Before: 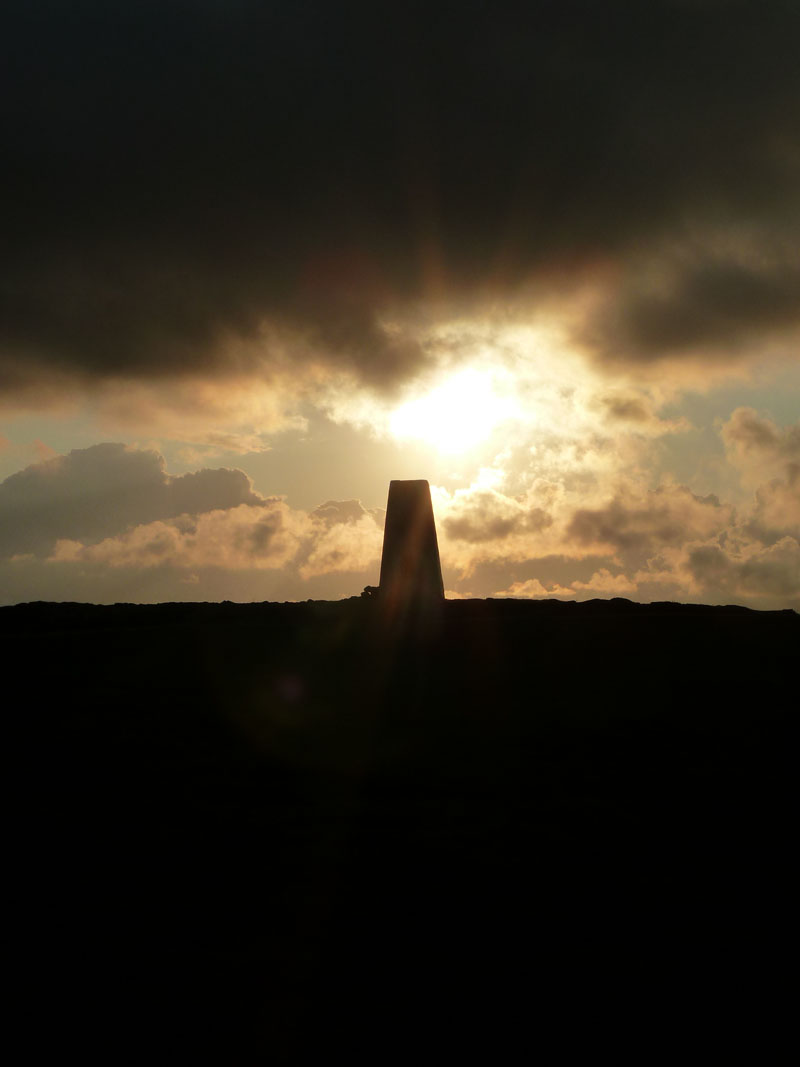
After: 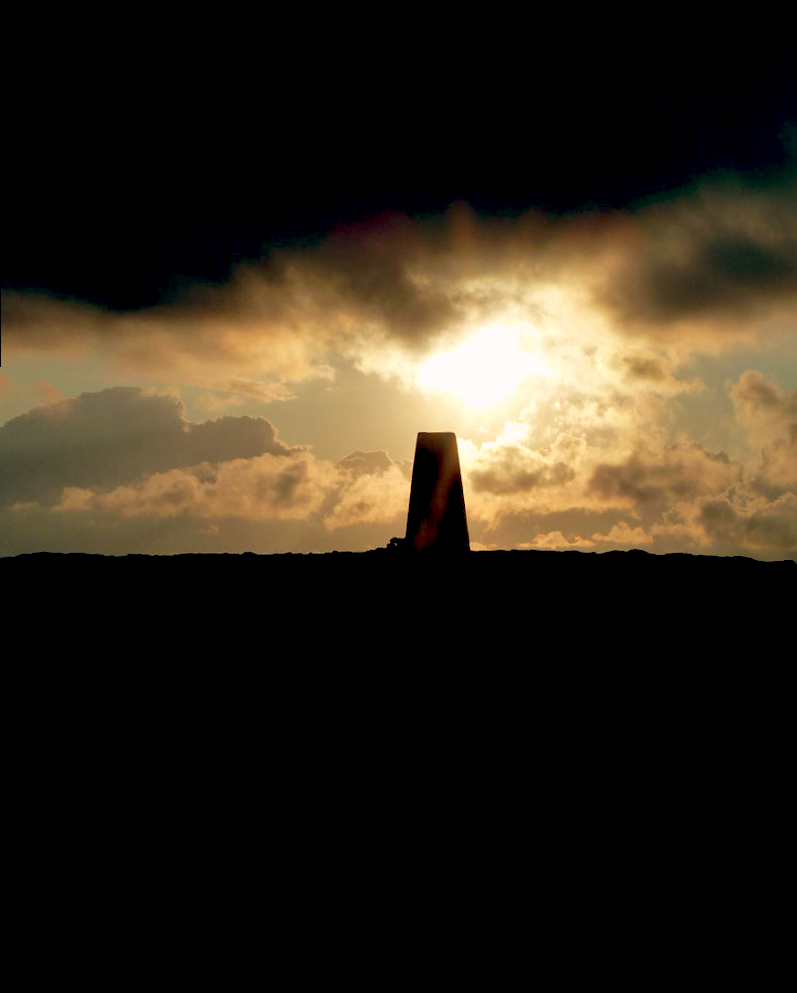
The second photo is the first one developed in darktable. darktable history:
rotate and perspective: rotation 0.679°, lens shift (horizontal) 0.136, crop left 0.009, crop right 0.991, crop top 0.078, crop bottom 0.95
haze removal: compatibility mode true, adaptive false
color balance: lift [0.975, 0.993, 1, 1.015], gamma [1.1, 1, 1, 0.945], gain [1, 1.04, 1, 0.95]
